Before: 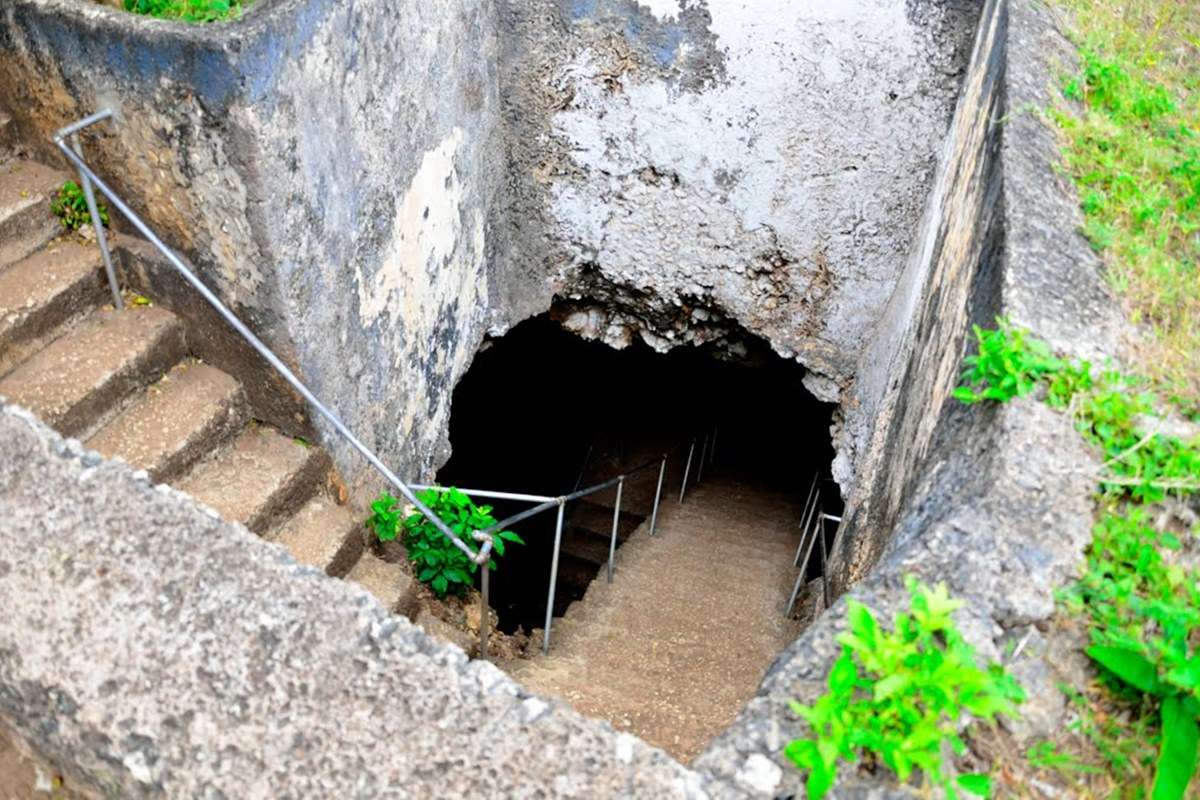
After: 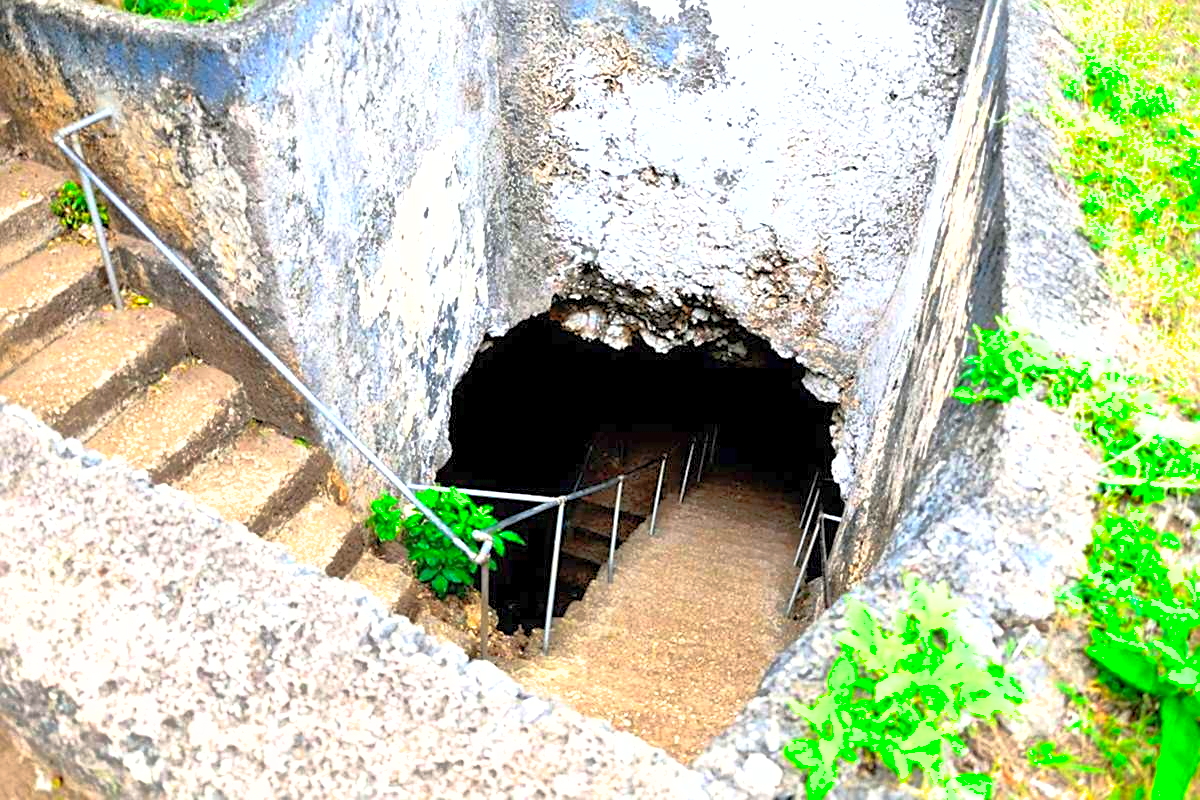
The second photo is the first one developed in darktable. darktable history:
sharpen: on, module defaults
exposure: exposure 0.765 EV, compensate highlight preservation false
shadows and highlights: on, module defaults
contrast brightness saturation: contrast 0.201, brightness 0.165, saturation 0.222
